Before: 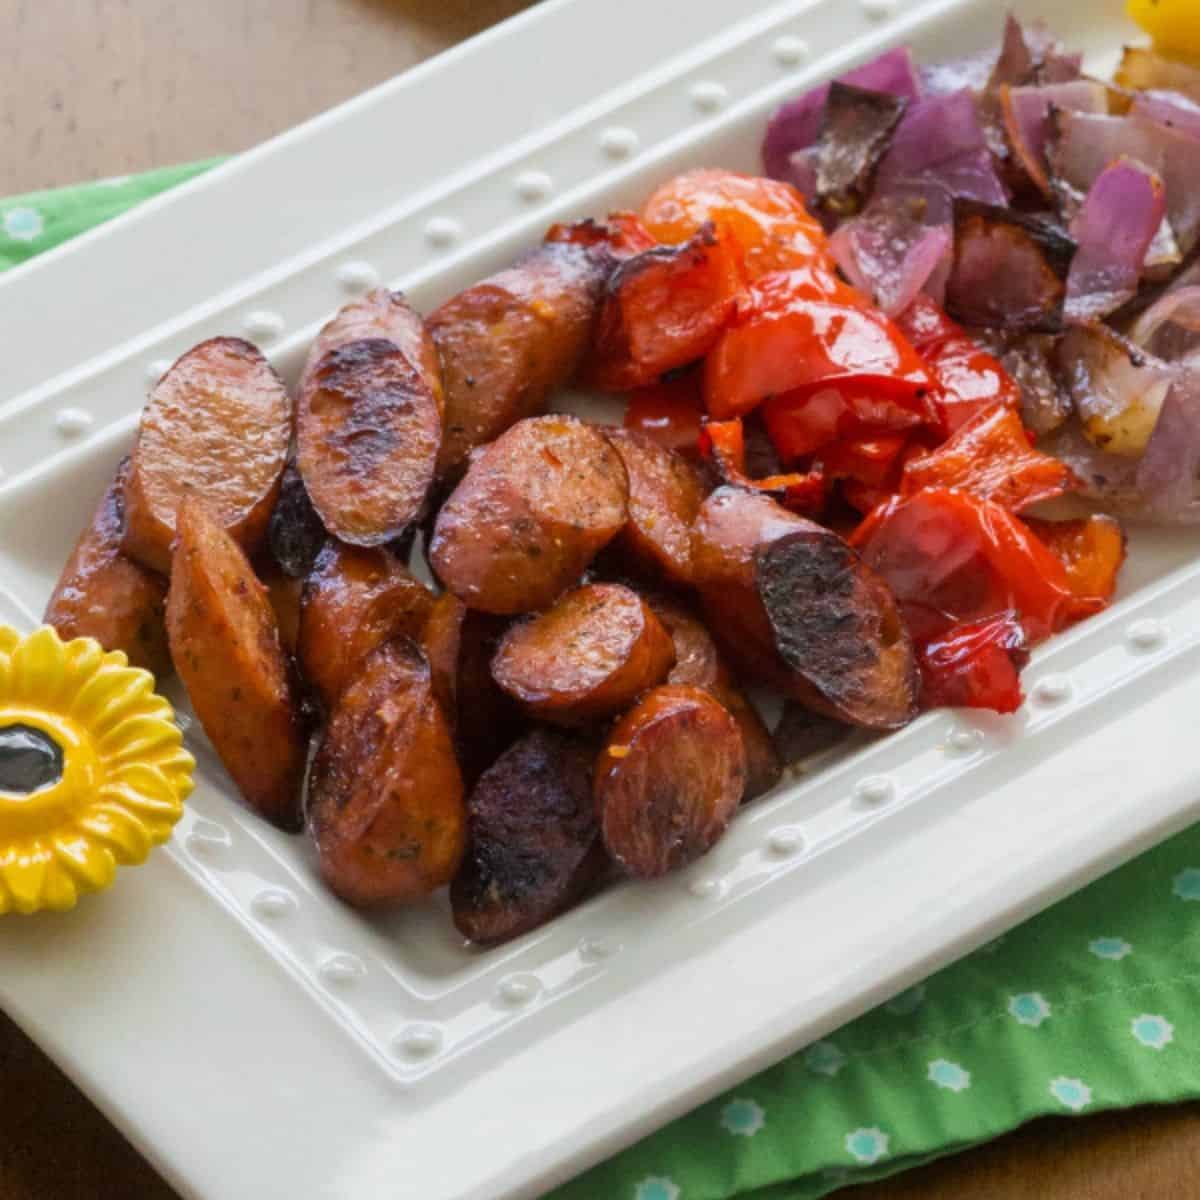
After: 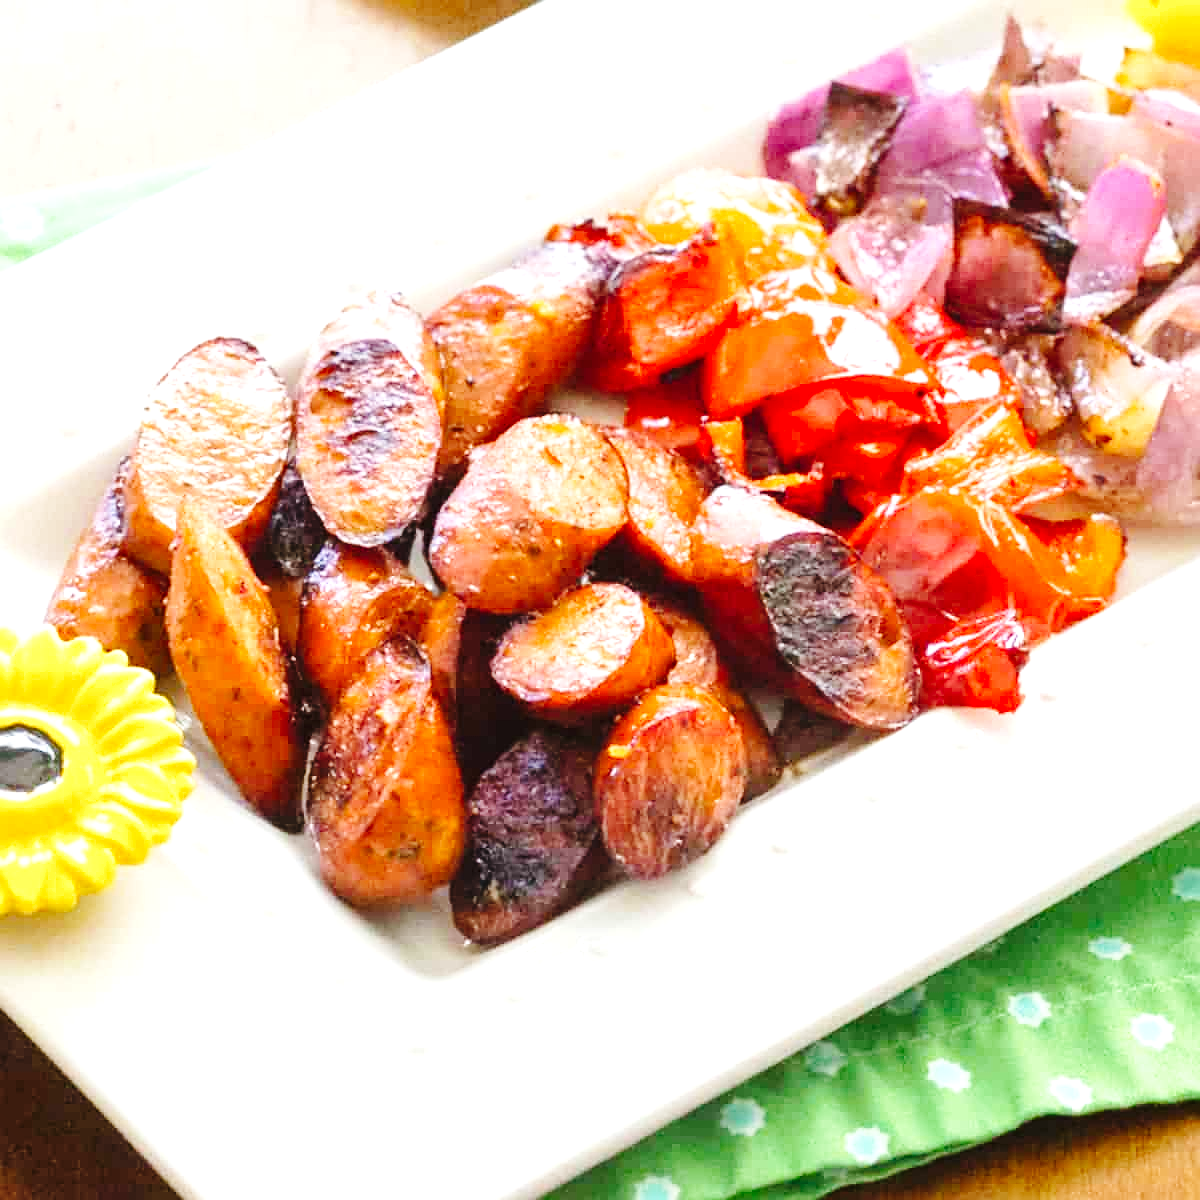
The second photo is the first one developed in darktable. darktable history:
color balance rgb: perceptual saturation grading › global saturation 0.361%, perceptual brilliance grading › mid-tones 9.727%, perceptual brilliance grading › shadows 14.623%, saturation formula JzAzBz (2021)
sharpen: on, module defaults
shadows and highlights: shadows 36.73, highlights -27.44, soften with gaussian
base curve: curves: ch0 [(0, 0) (0.036, 0.025) (0.121, 0.166) (0.206, 0.329) (0.605, 0.79) (1, 1)], preserve colors none
exposure: black level correction -0.002, exposure 1.357 EV, compensate highlight preservation false
